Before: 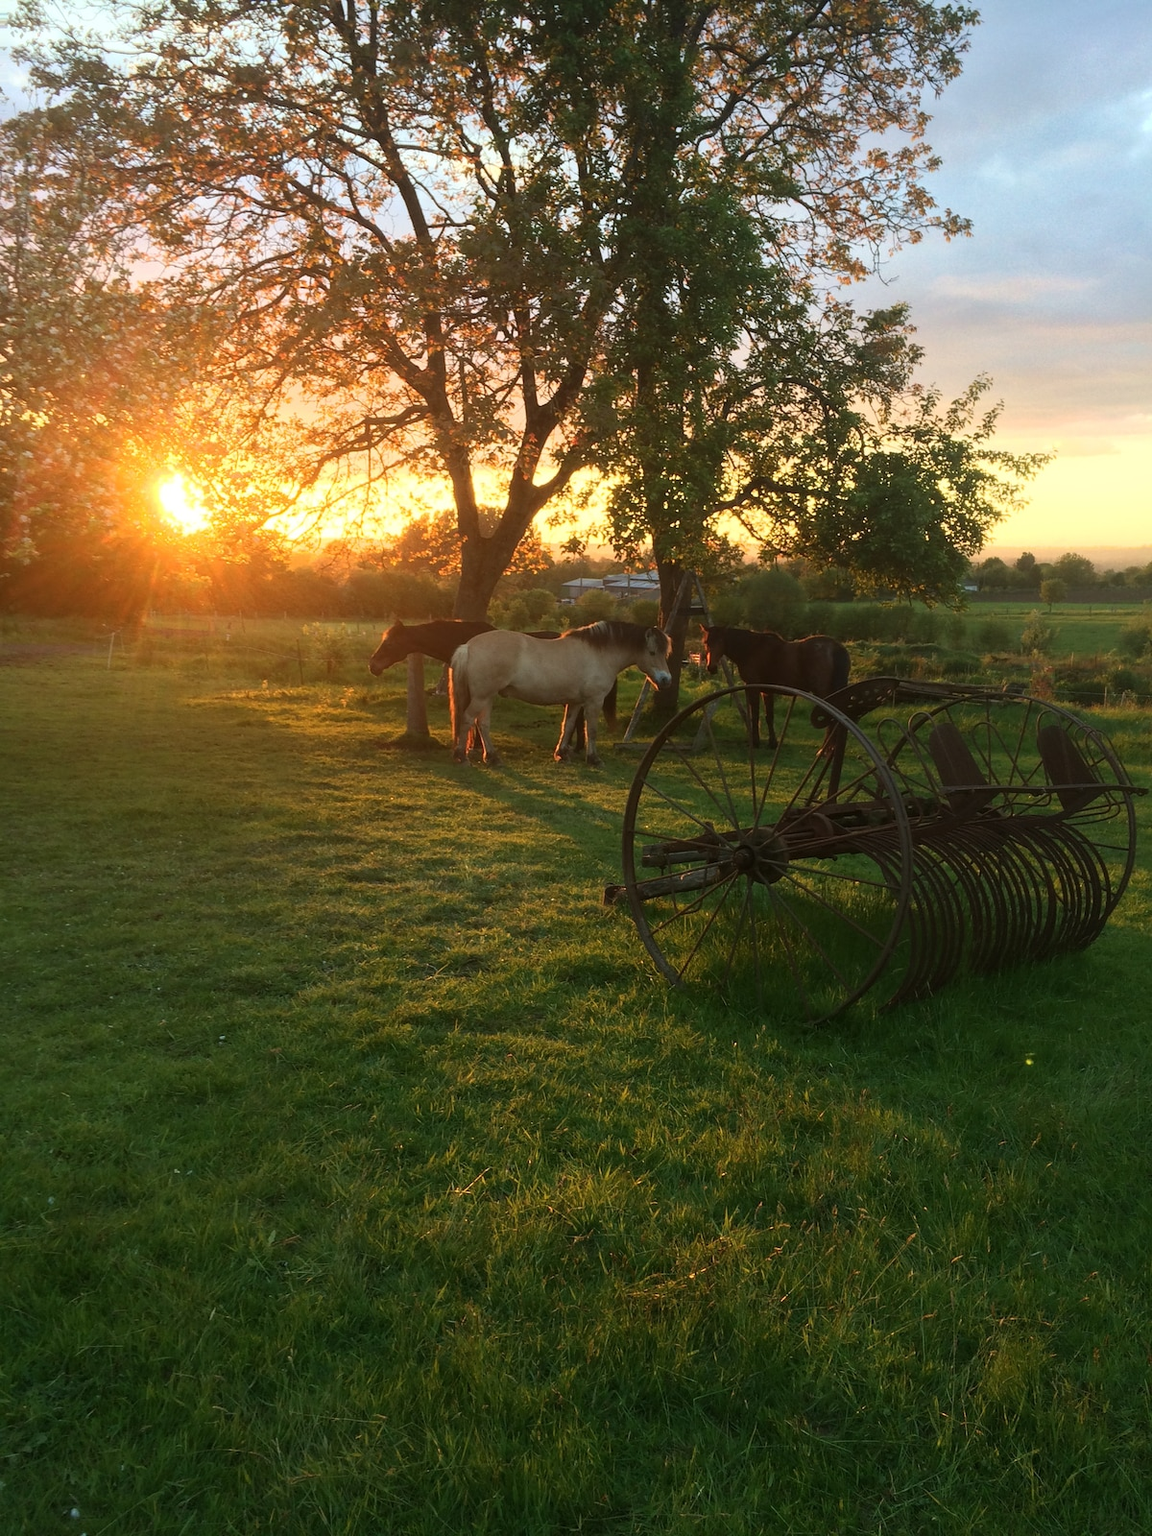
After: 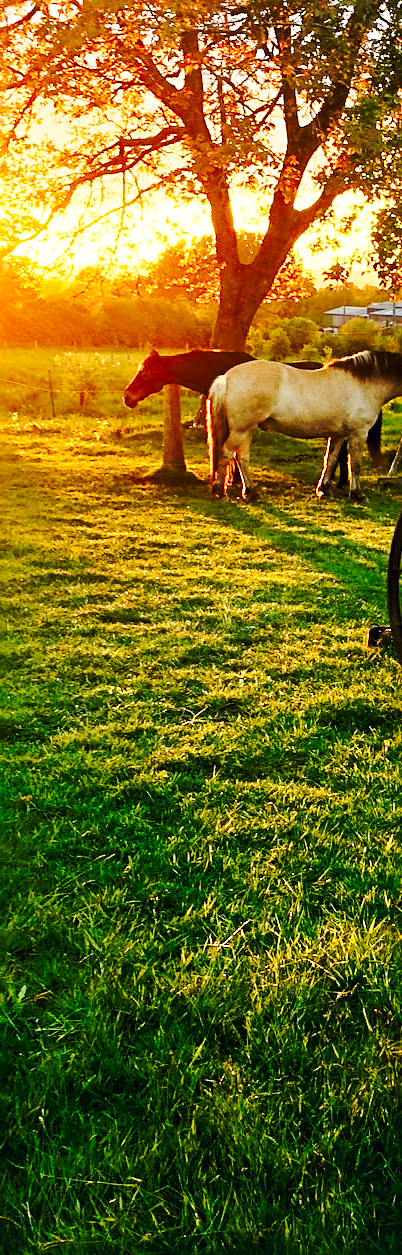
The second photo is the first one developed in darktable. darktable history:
tone equalizer: -7 EV 0.15 EV, -6 EV 0.6 EV, -5 EV 1.15 EV, -4 EV 1.33 EV, -3 EV 1.15 EV, -2 EV 0.6 EV, -1 EV 0.15 EV, mask exposure compensation -0.5 EV
tone curve: curves: ch0 [(0, 0) (0.003, 0.043) (0.011, 0.043) (0.025, 0.035) (0.044, 0.042) (0.069, 0.035) (0.1, 0.03) (0.136, 0.017) (0.177, 0.03) (0.224, 0.06) (0.277, 0.118) (0.335, 0.189) (0.399, 0.297) (0.468, 0.483) (0.543, 0.631) (0.623, 0.746) (0.709, 0.823) (0.801, 0.944) (0.898, 0.966) (1, 1)], preserve colors none
local contrast: mode bilateral grid, contrast 20, coarseness 50, detail 120%, midtone range 0.2
sharpen: radius 2.767
crop and rotate: left 21.77%, top 18.528%, right 44.676%, bottom 2.997%
